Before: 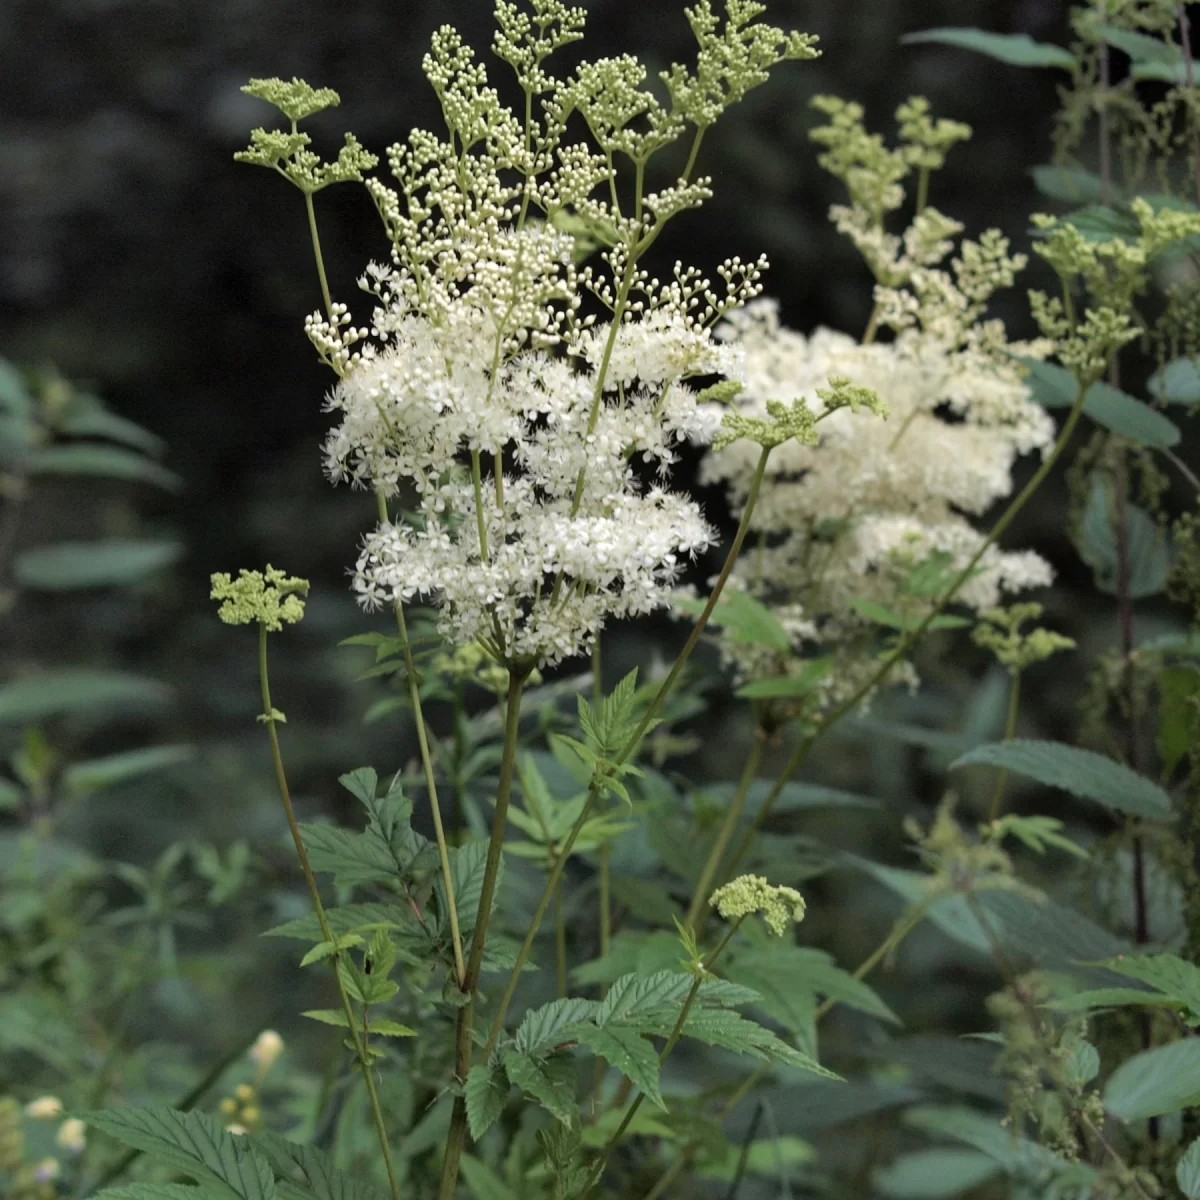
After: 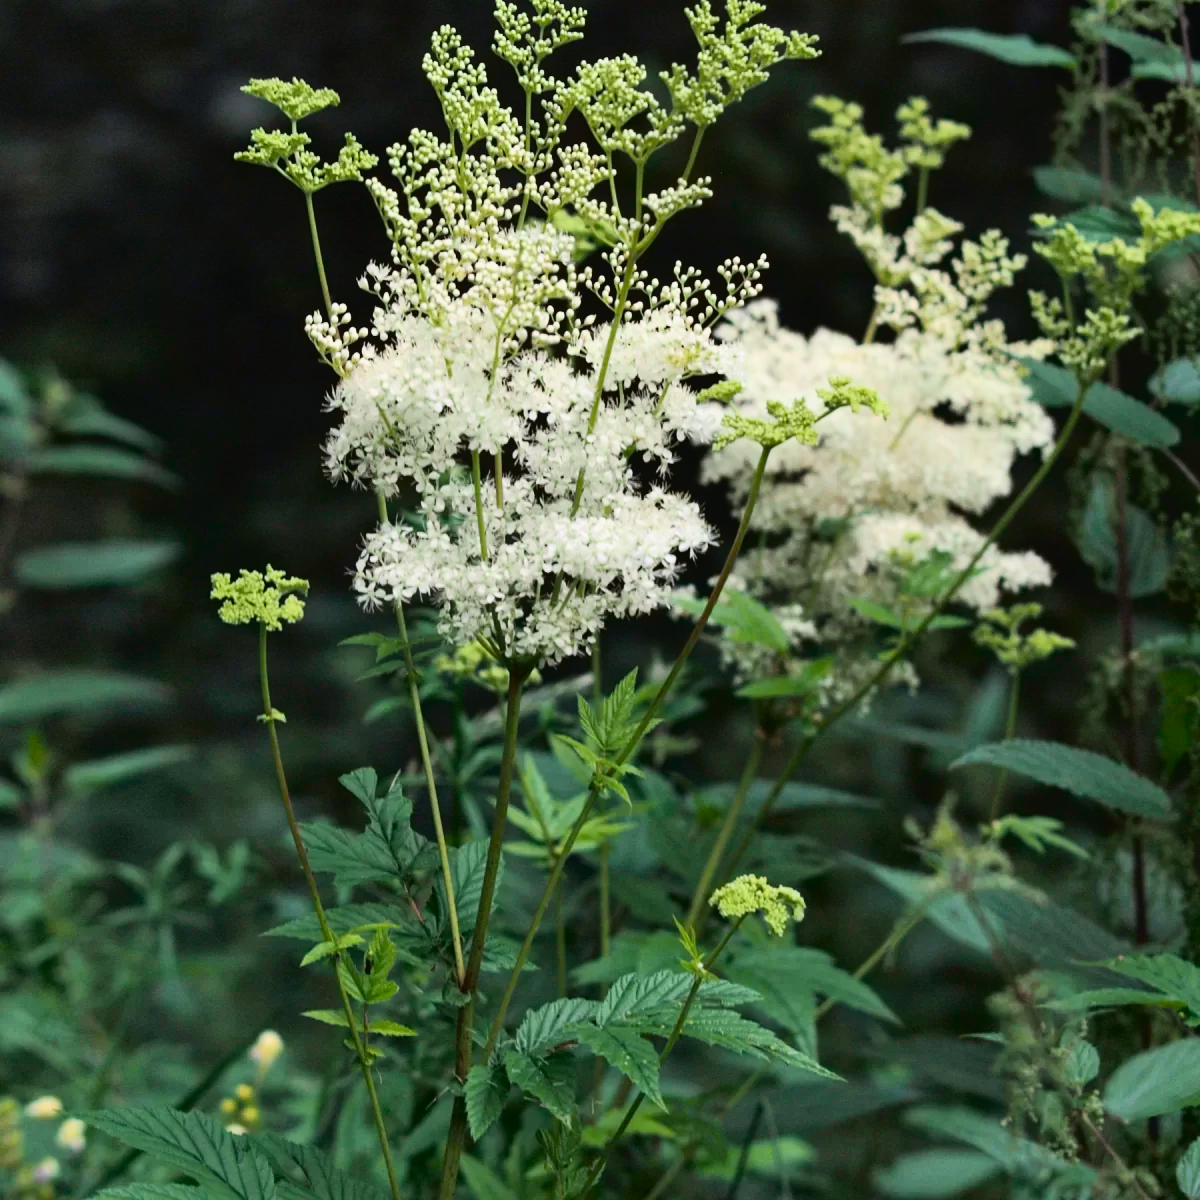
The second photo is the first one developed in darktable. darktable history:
tone curve: curves: ch0 [(0, 0.023) (0.132, 0.075) (0.251, 0.186) (0.463, 0.461) (0.662, 0.757) (0.854, 0.909) (1, 0.973)]; ch1 [(0, 0) (0.447, 0.411) (0.483, 0.469) (0.498, 0.496) (0.518, 0.514) (0.561, 0.579) (0.604, 0.645) (0.669, 0.73) (0.819, 0.93) (1, 1)]; ch2 [(0, 0) (0.307, 0.315) (0.425, 0.438) (0.483, 0.477) (0.503, 0.503) (0.526, 0.534) (0.567, 0.569) (0.617, 0.674) (0.703, 0.797) (0.985, 0.966)], color space Lab, independent channels, preserve colors none
